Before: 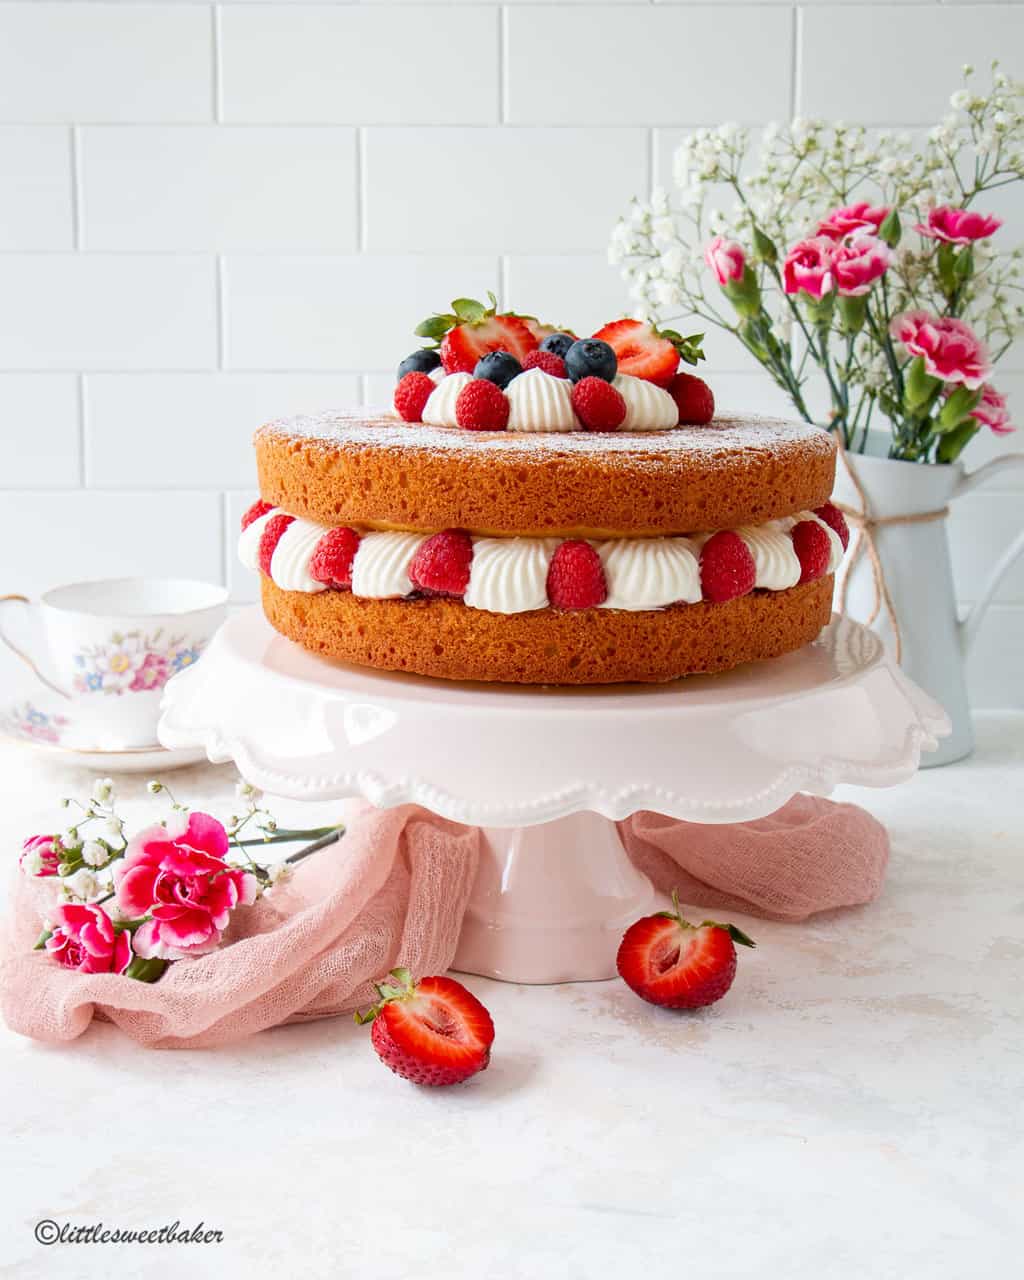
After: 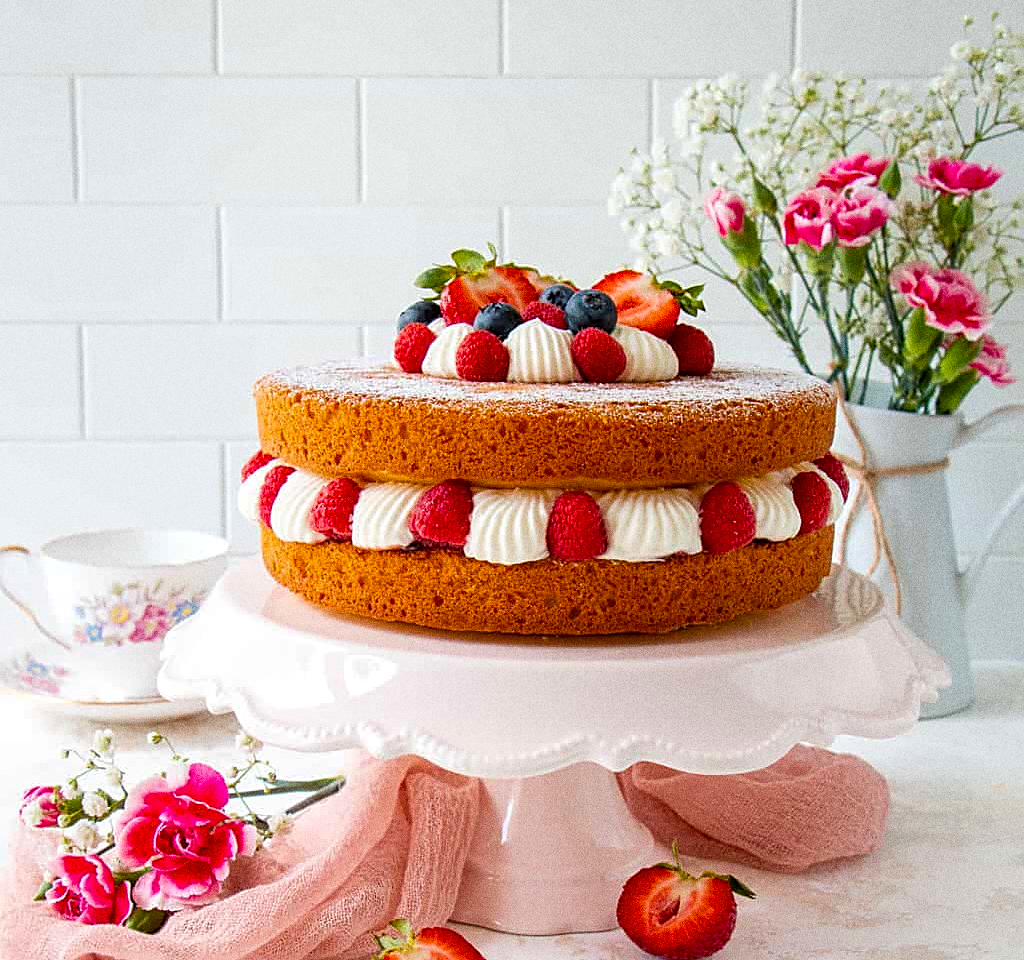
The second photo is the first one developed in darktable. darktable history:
grain: coarseness 0.09 ISO, strength 40%
local contrast: highlights 100%, shadows 100%, detail 120%, midtone range 0.2
color balance rgb: perceptual saturation grading › global saturation 20%, global vibrance 20%
sharpen: on, module defaults
crop: top 3.857%, bottom 21.132%
